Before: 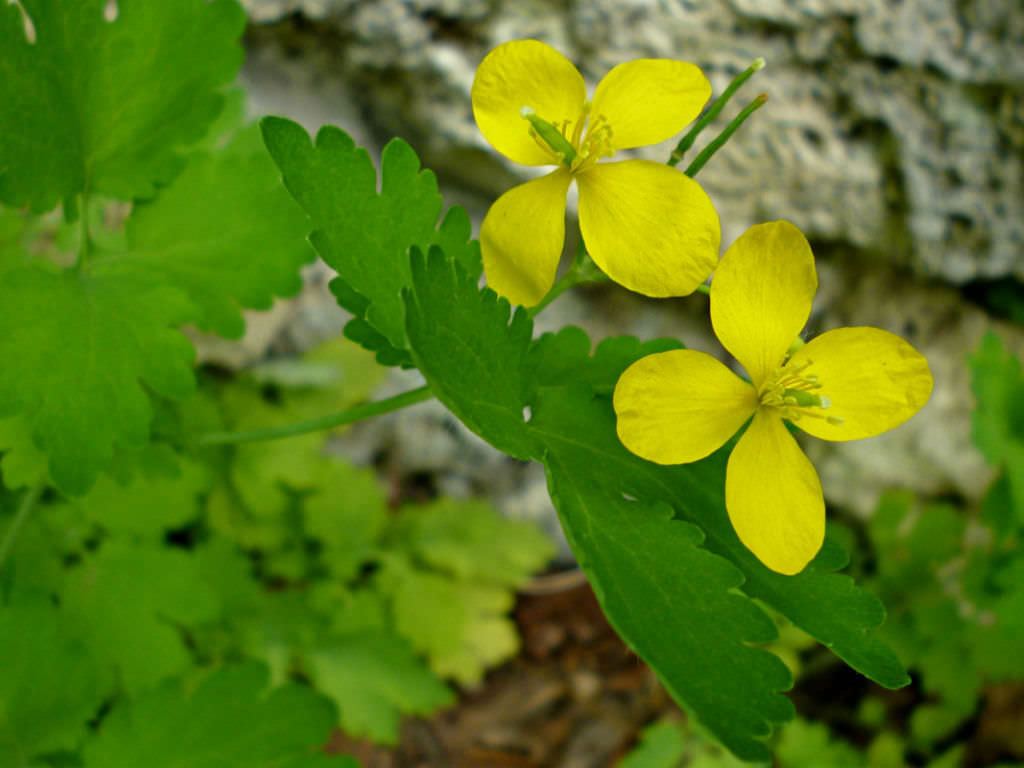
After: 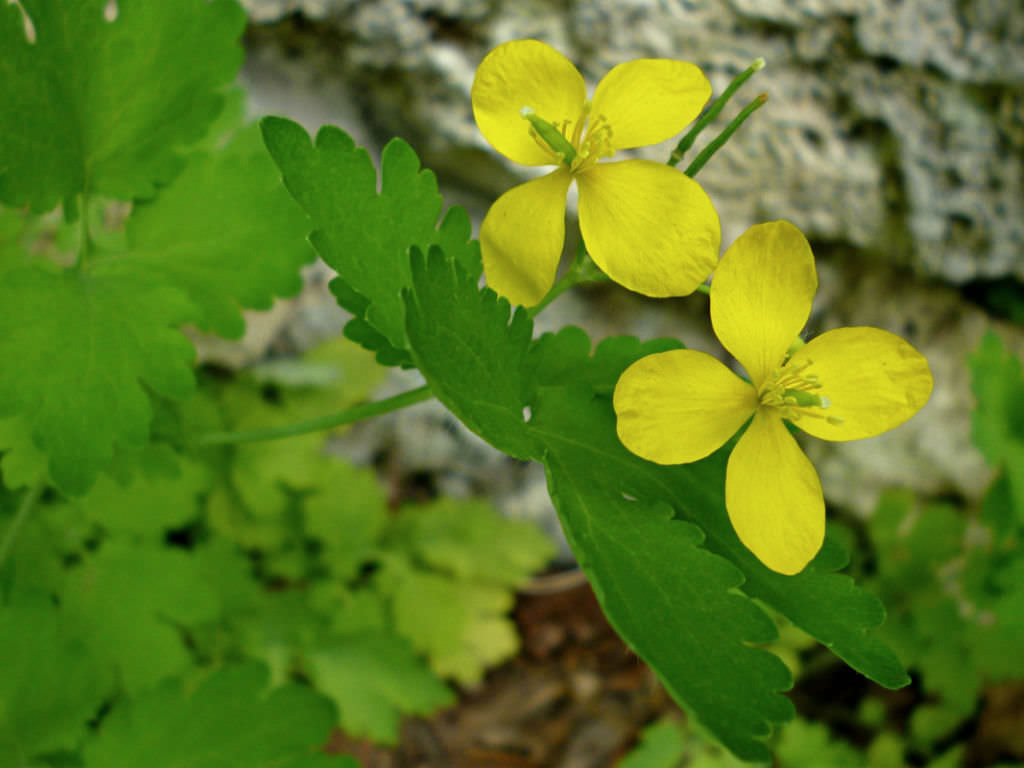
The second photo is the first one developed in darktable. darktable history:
contrast brightness saturation: saturation -0.052
